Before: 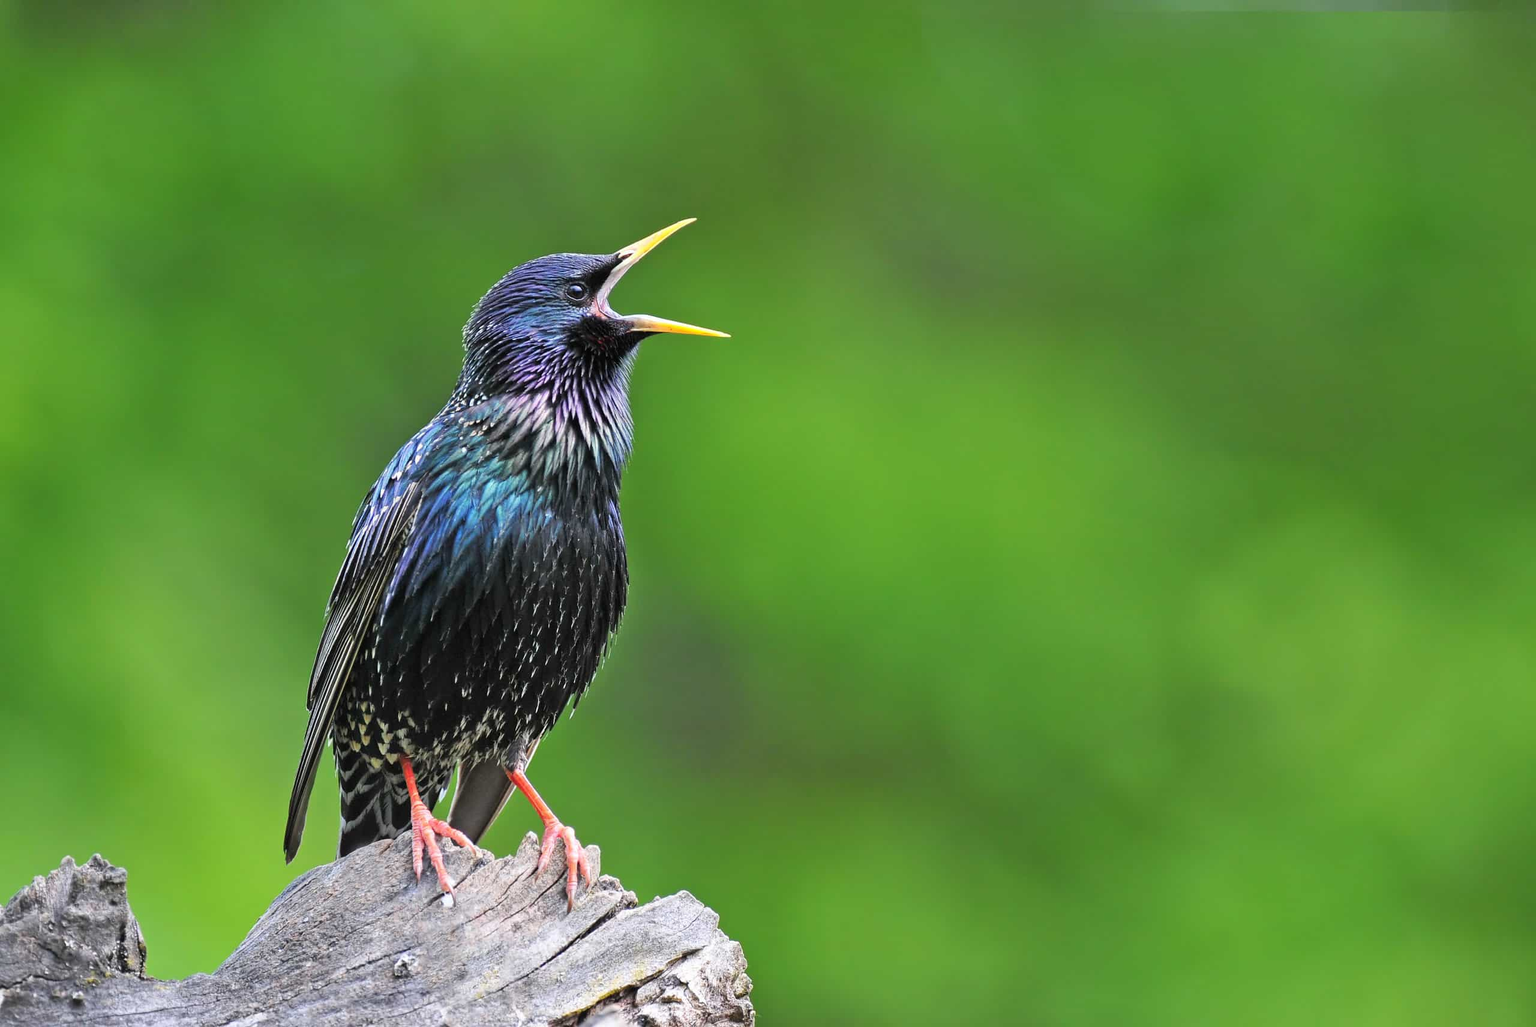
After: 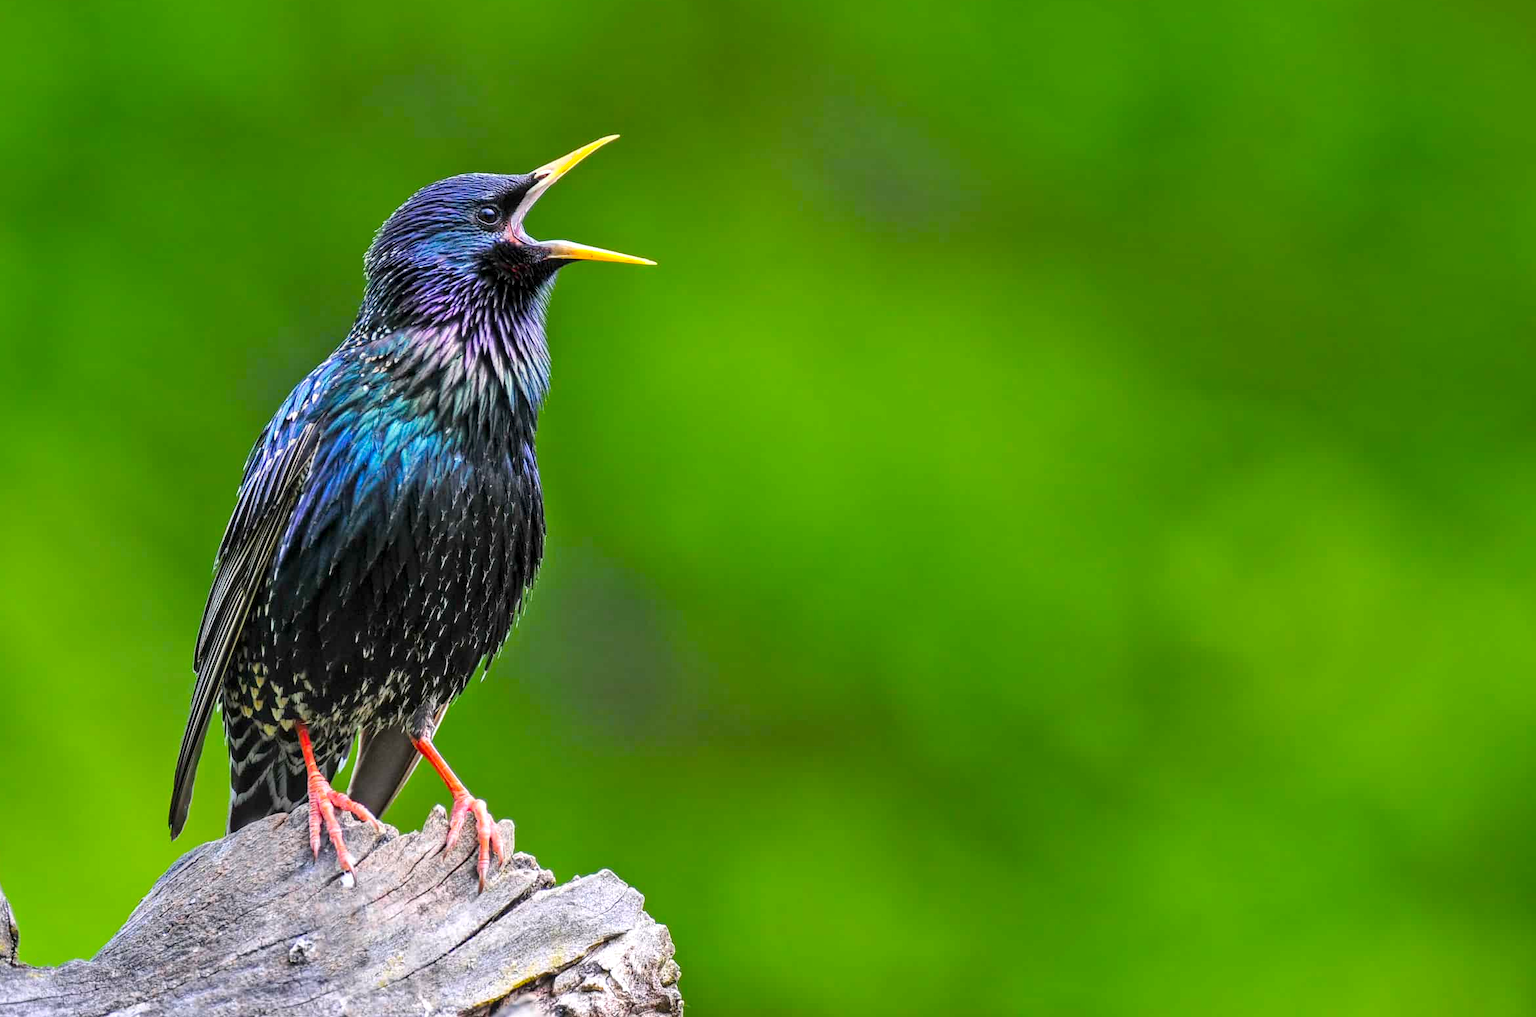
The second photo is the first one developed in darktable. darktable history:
local contrast: on, module defaults
crop and rotate: left 8.474%, top 9.248%
color balance rgb: highlights gain › chroma 0.257%, highlights gain › hue 332.37°, linear chroma grading › global chroma 9.665%, perceptual saturation grading › global saturation 16.241%, global vibrance 20%
